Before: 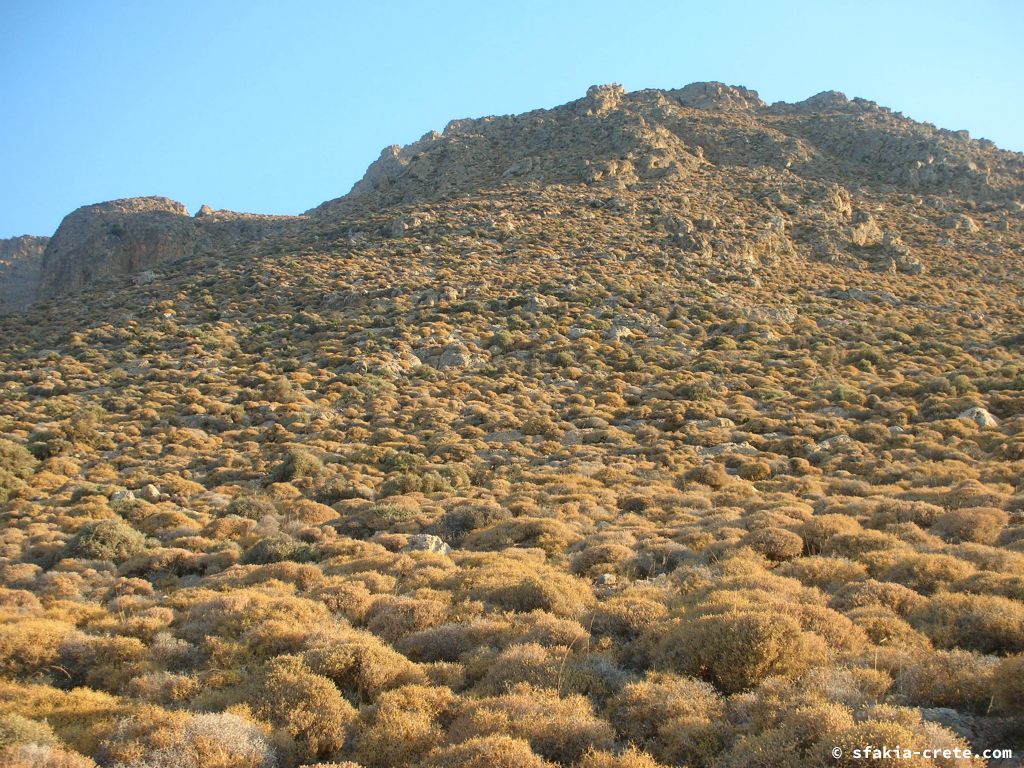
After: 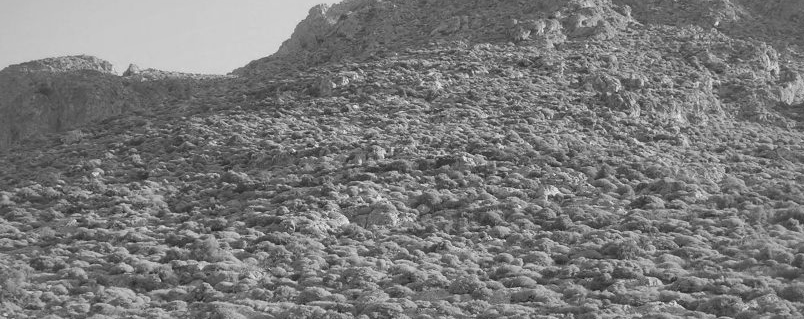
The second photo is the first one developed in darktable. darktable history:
monochrome: on, module defaults
crop: left 7.036%, top 18.398%, right 14.379%, bottom 40.043%
shadows and highlights: on, module defaults
